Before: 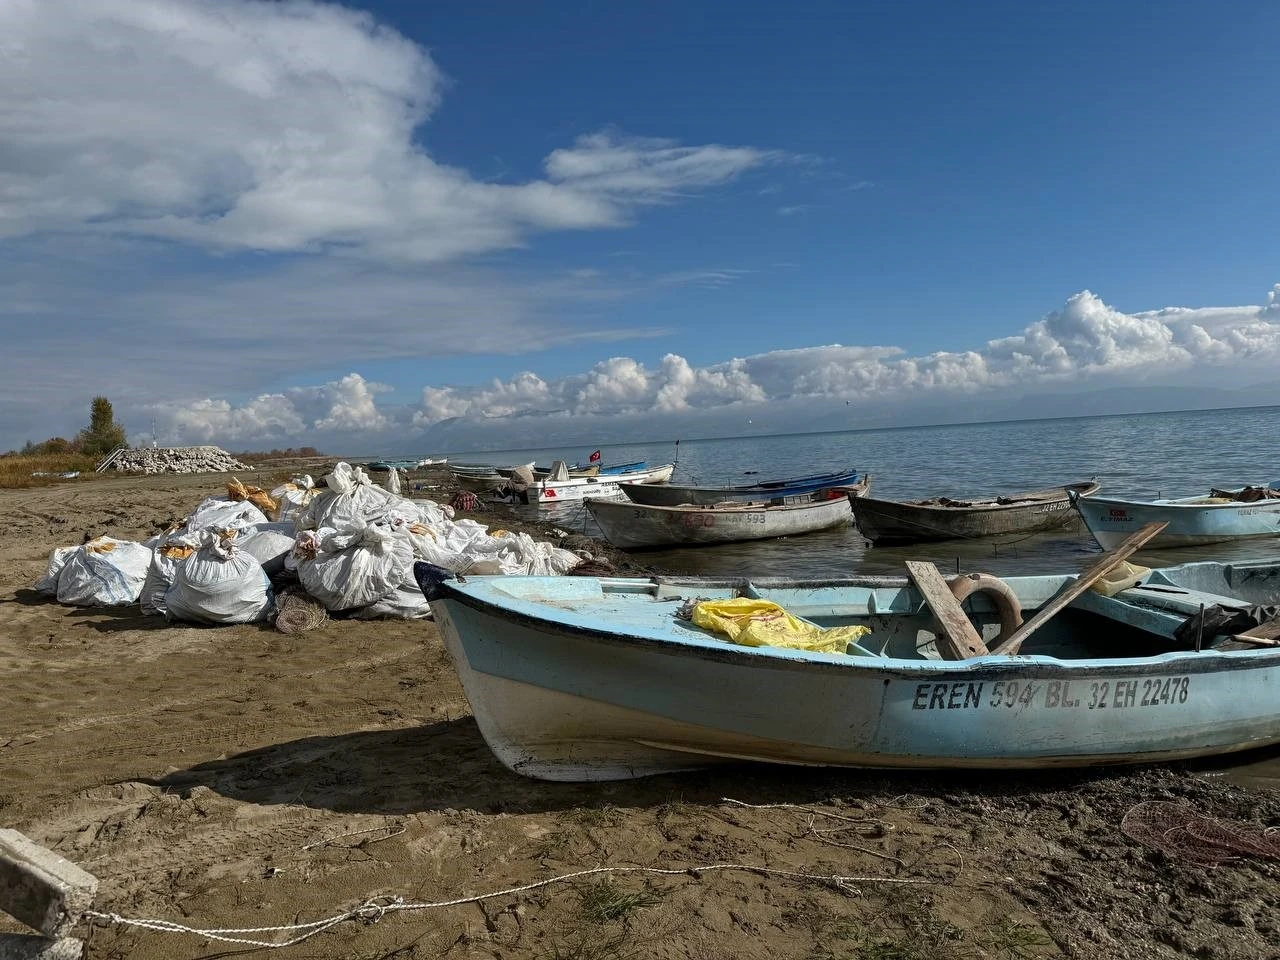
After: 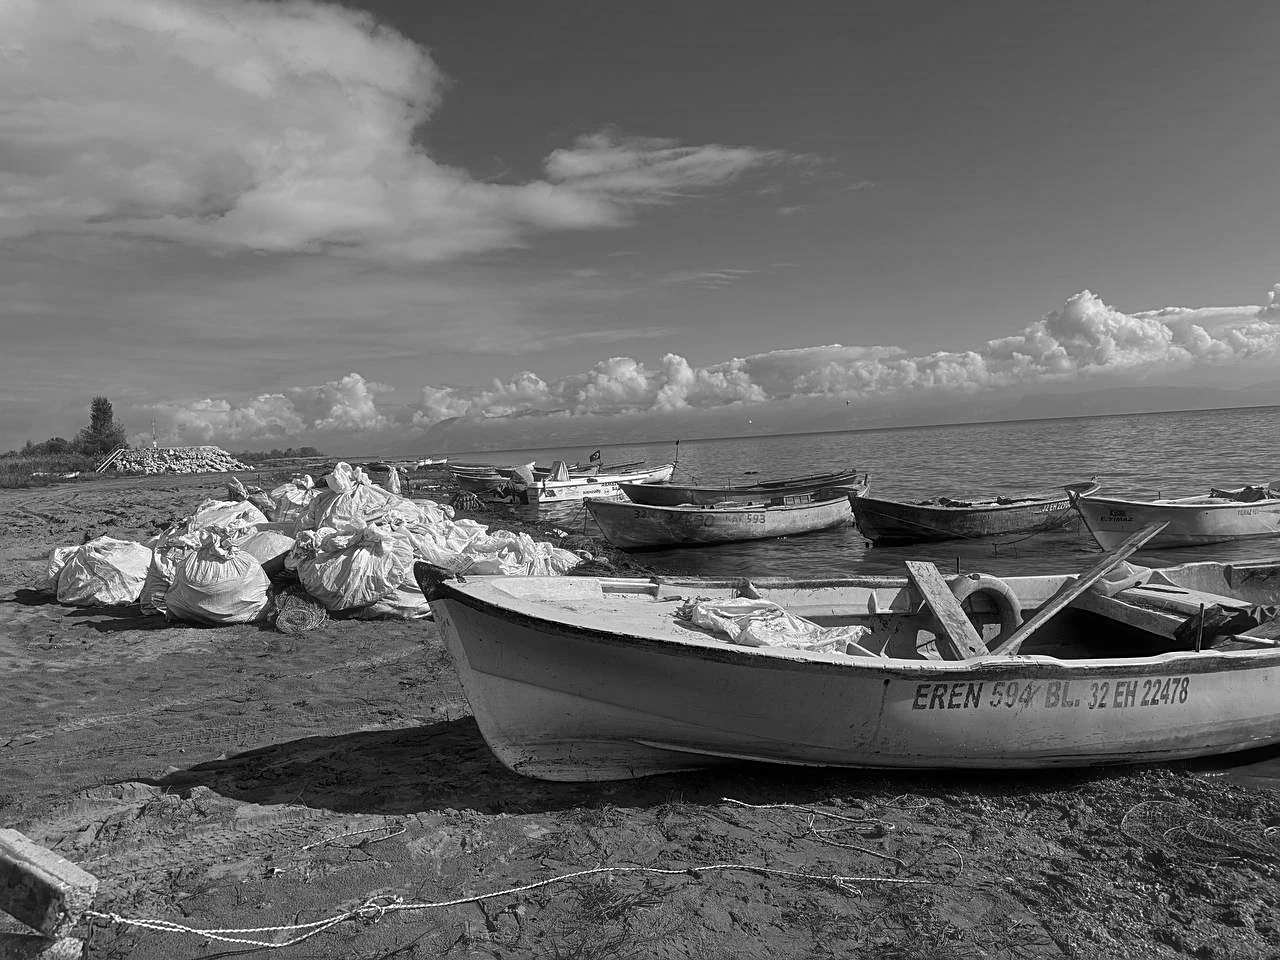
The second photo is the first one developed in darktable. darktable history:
haze removal: strength -0.09, distance 0.358, compatibility mode true, adaptive false
monochrome: a 32, b 64, size 2.3
sharpen: on, module defaults
